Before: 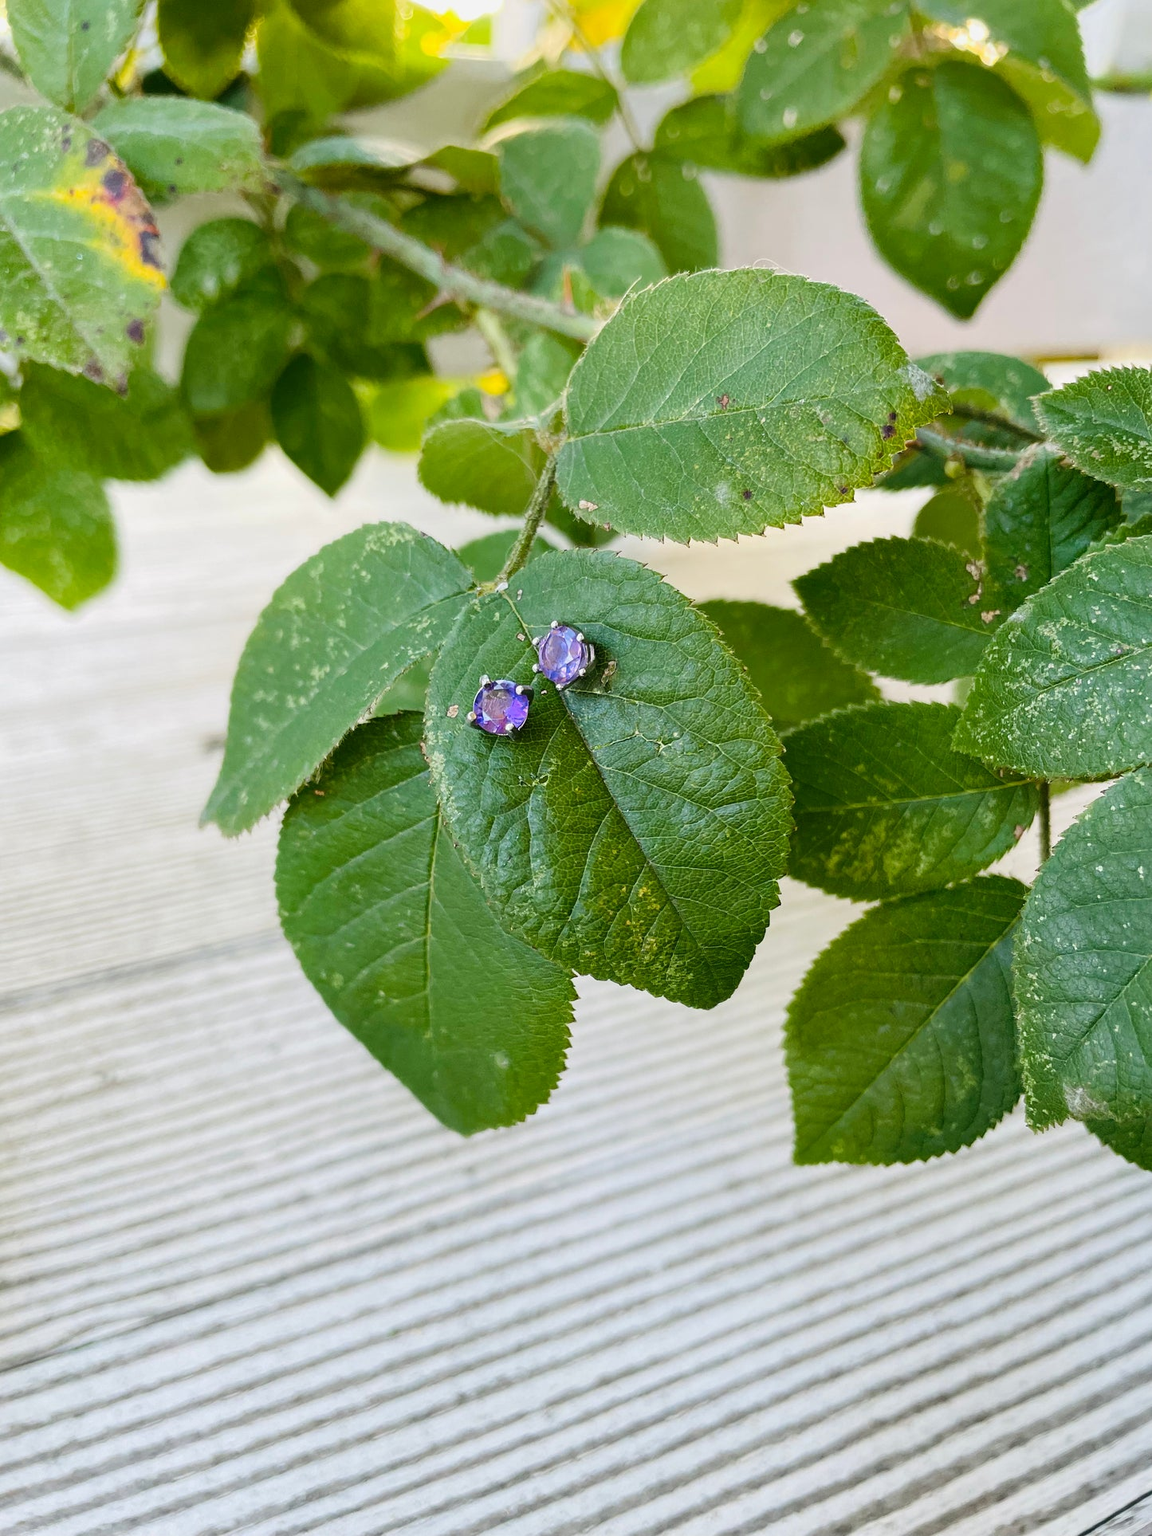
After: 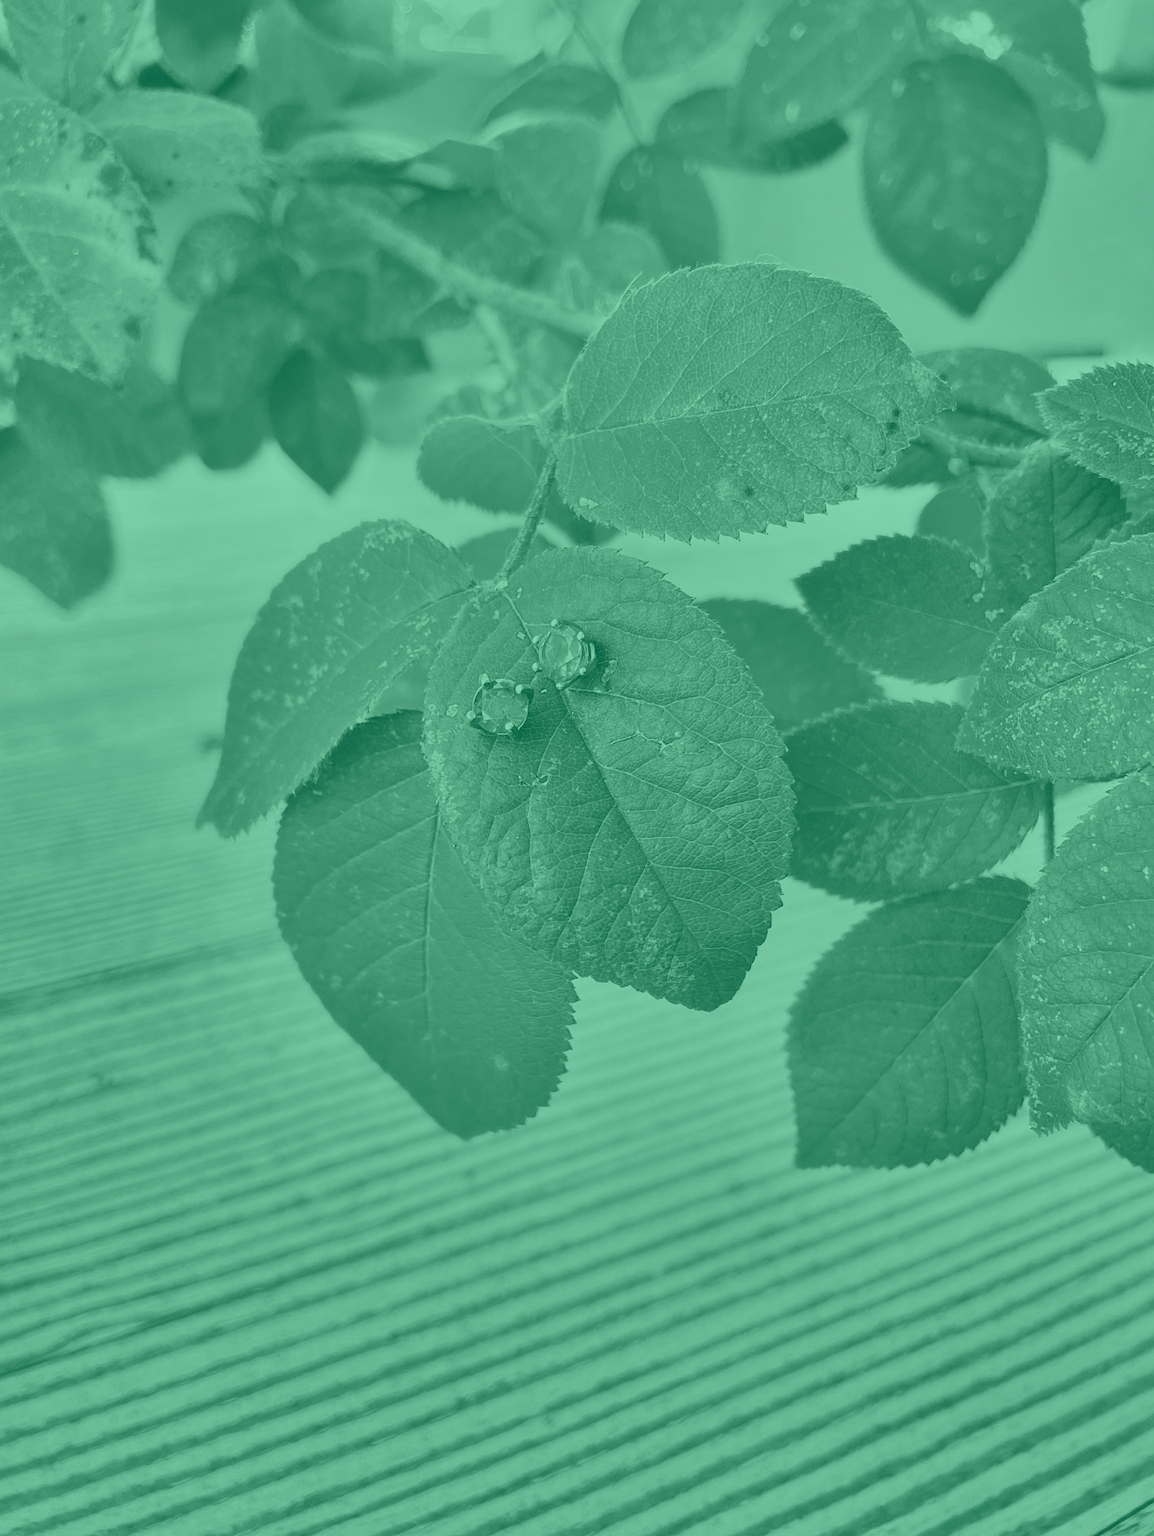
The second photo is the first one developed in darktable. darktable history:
shadows and highlights: shadows 80.73, white point adjustment -9.07, highlights -61.46, soften with gaussian
crop: left 0.434%, top 0.485%, right 0.244%, bottom 0.386%
colorize: hue 147.6°, saturation 65%, lightness 21.64%
